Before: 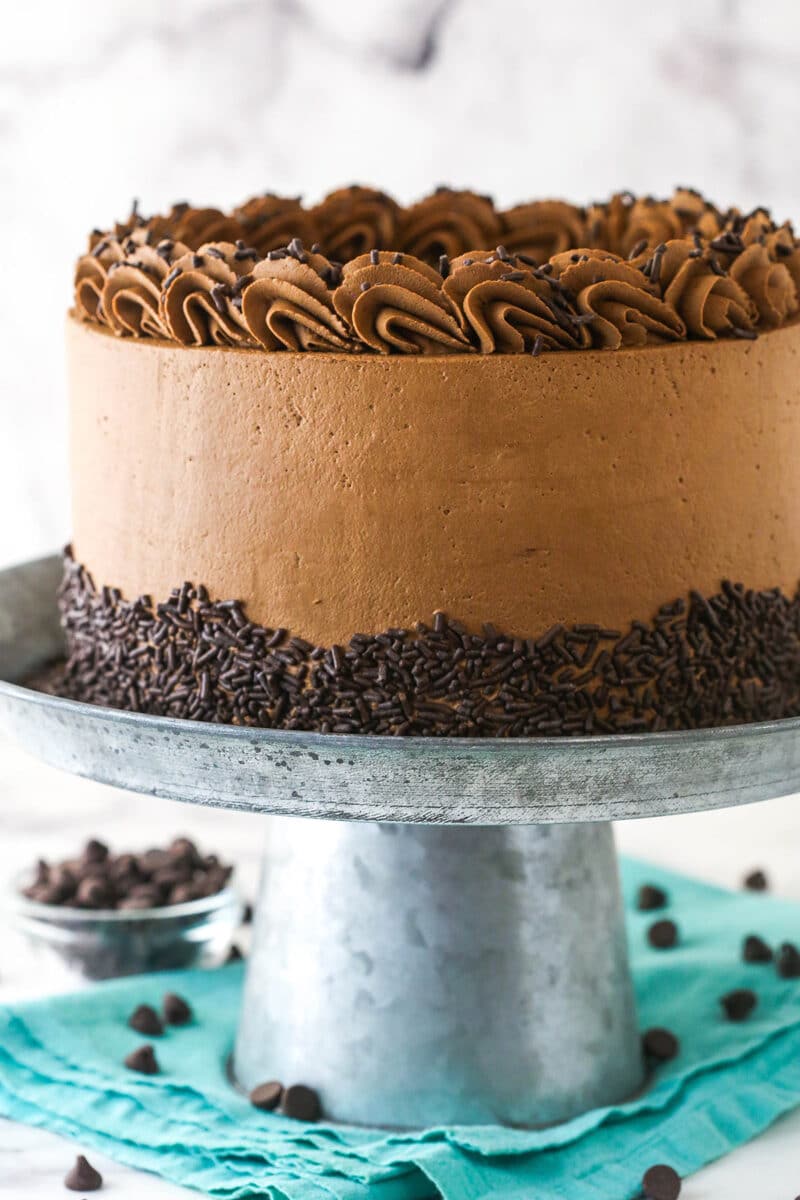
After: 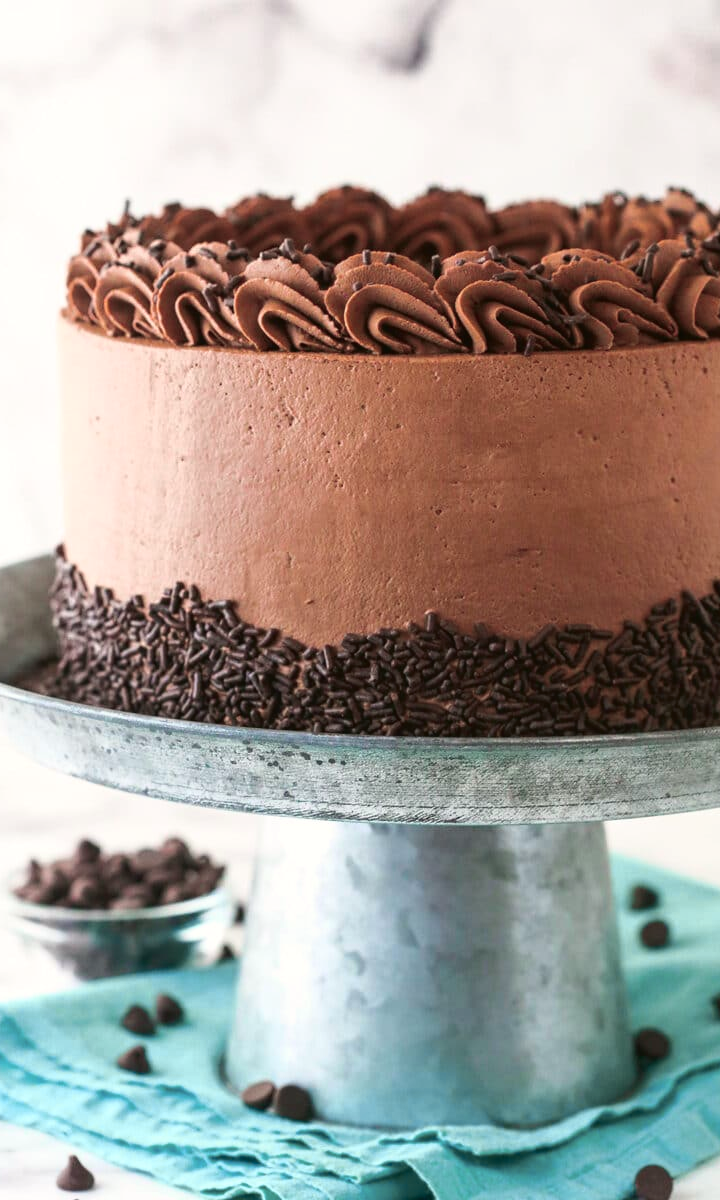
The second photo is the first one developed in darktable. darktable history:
crop and rotate: left 1.088%, right 8.807%
tone curve: curves: ch0 [(0, 0.021) (0.059, 0.053) (0.197, 0.191) (0.32, 0.311) (0.495, 0.505) (0.725, 0.731) (0.89, 0.919) (1, 1)]; ch1 [(0, 0) (0.094, 0.081) (0.285, 0.299) (0.401, 0.424) (0.453, 0.439) (0.495, 0.496) (0.54, 0.55) (0.615, 0.637) (0.657, 0.683) (1, 1)]; ch2 [(0, 0) (0.257, 0.217) (0.43, 0.421) (0.498, 0.507) (0.547, 0.539) (0.595, 0.56) (0.644, 0.599) (1, 1)], color space Lab, independent channels, preserve colors none
